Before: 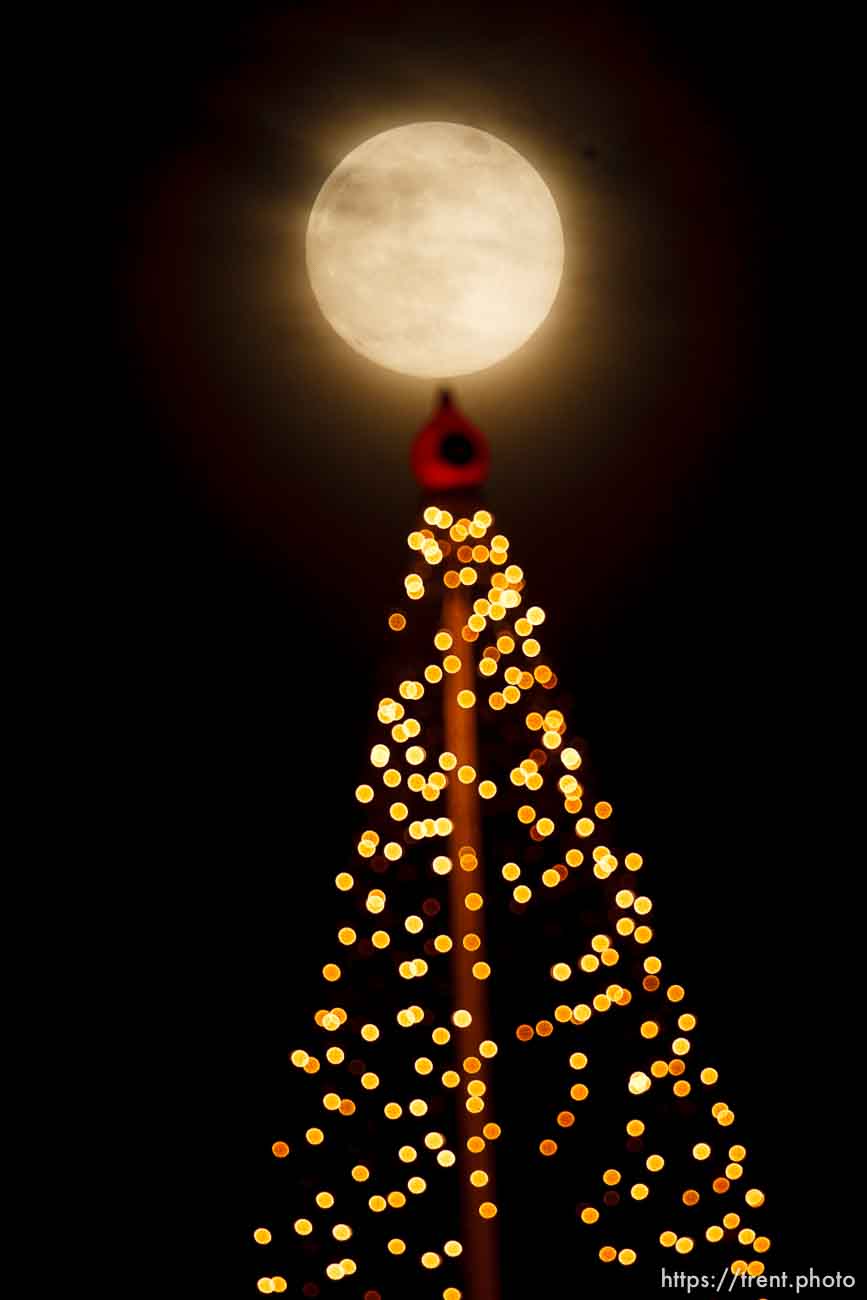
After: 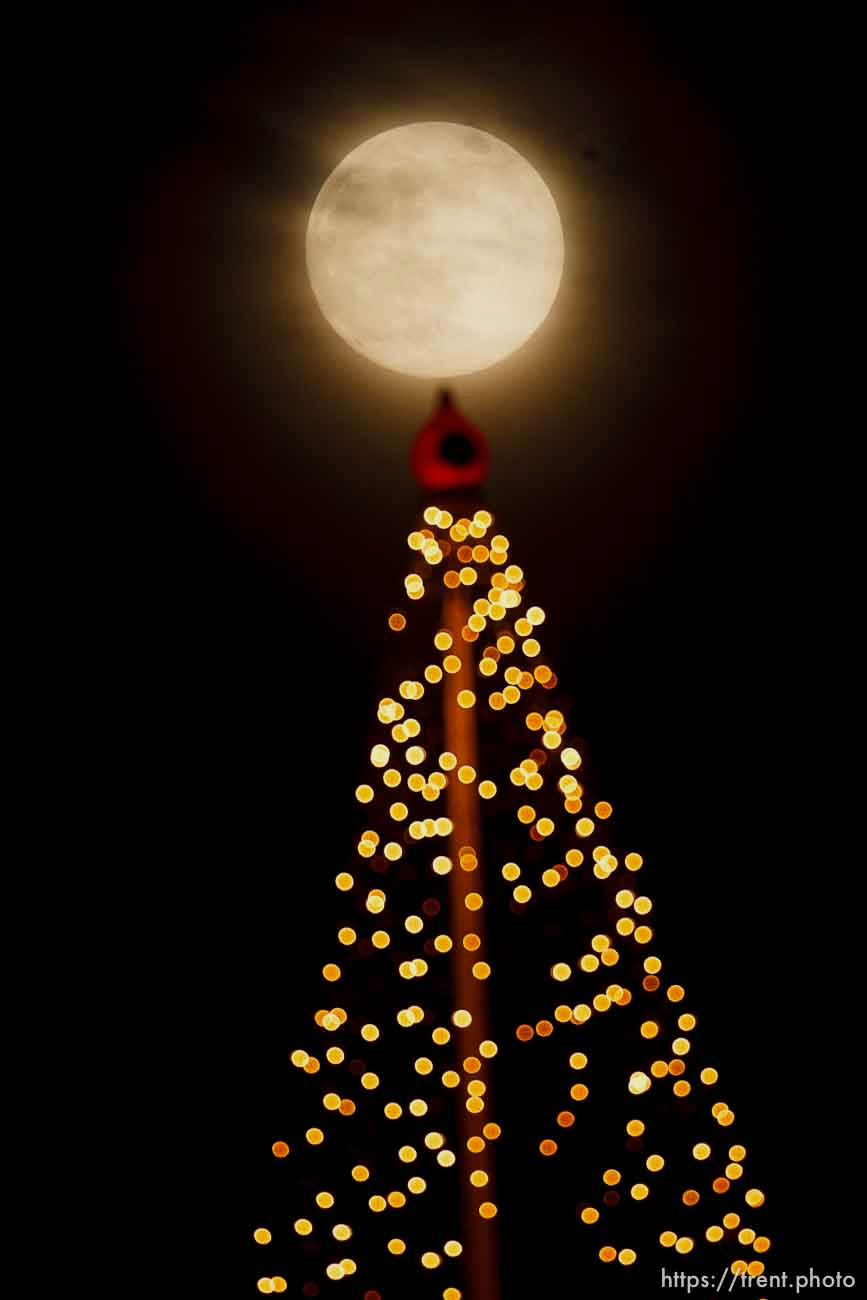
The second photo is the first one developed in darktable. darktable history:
exposure: exposure -0.255 EV, compensate highlight preservation false
